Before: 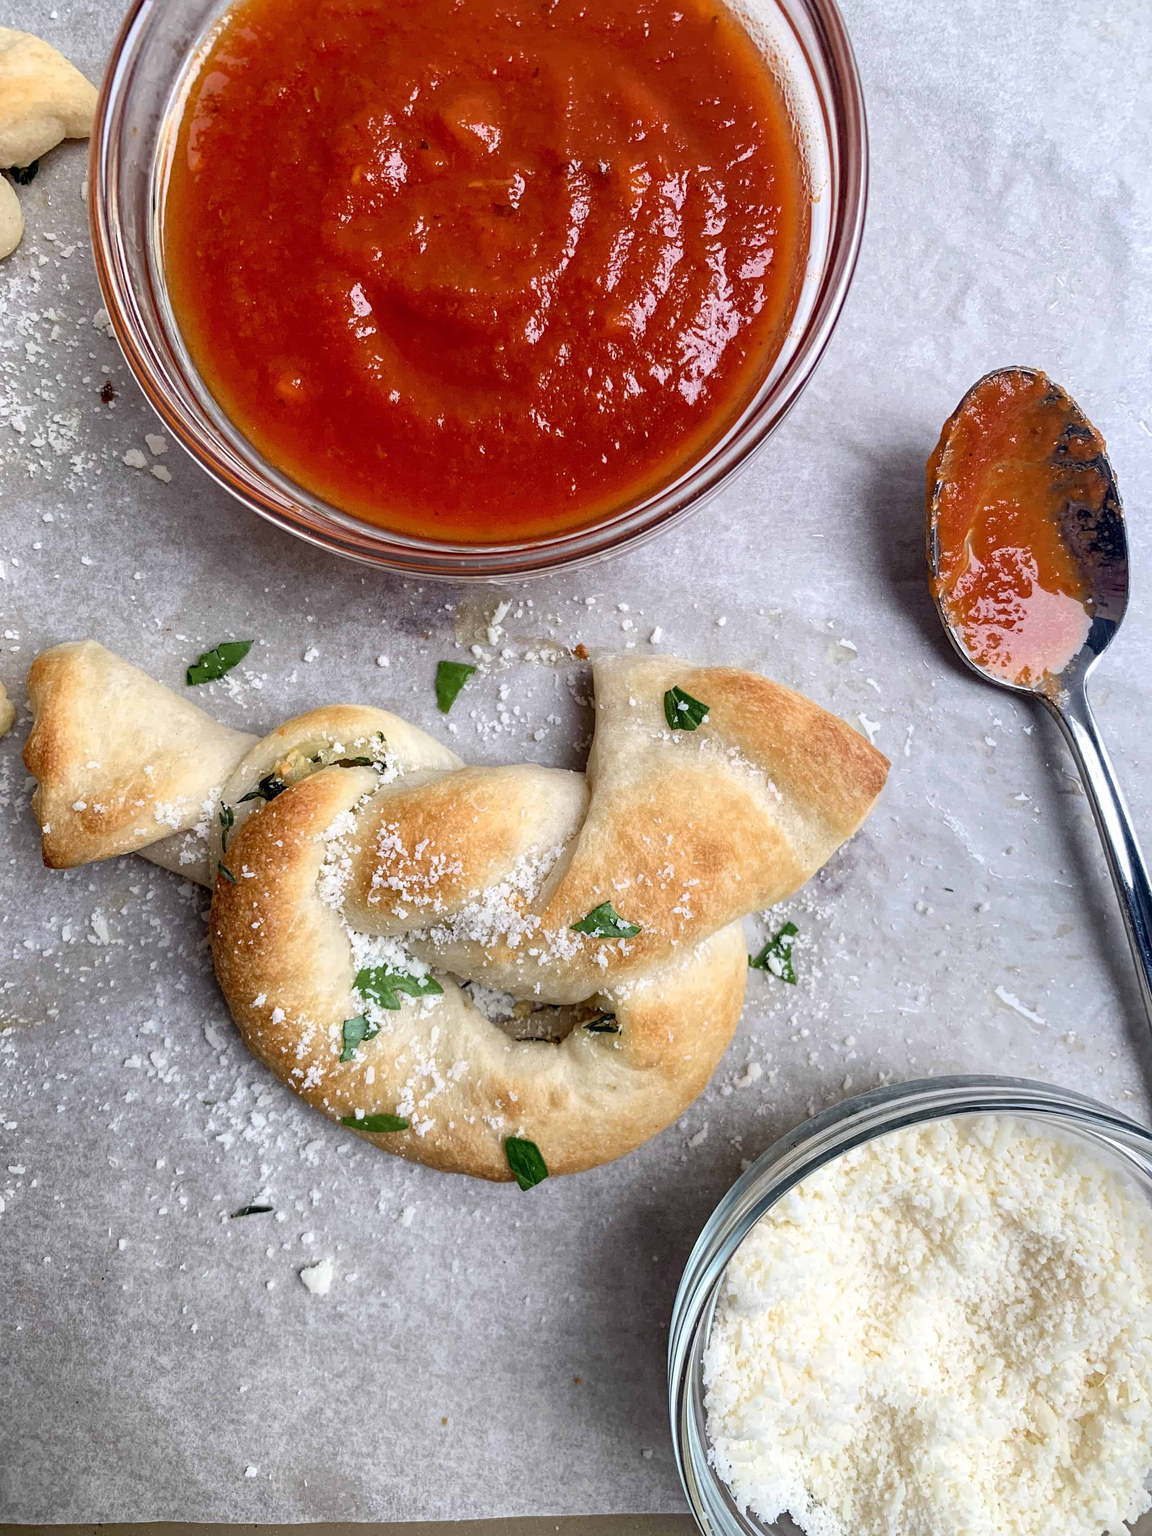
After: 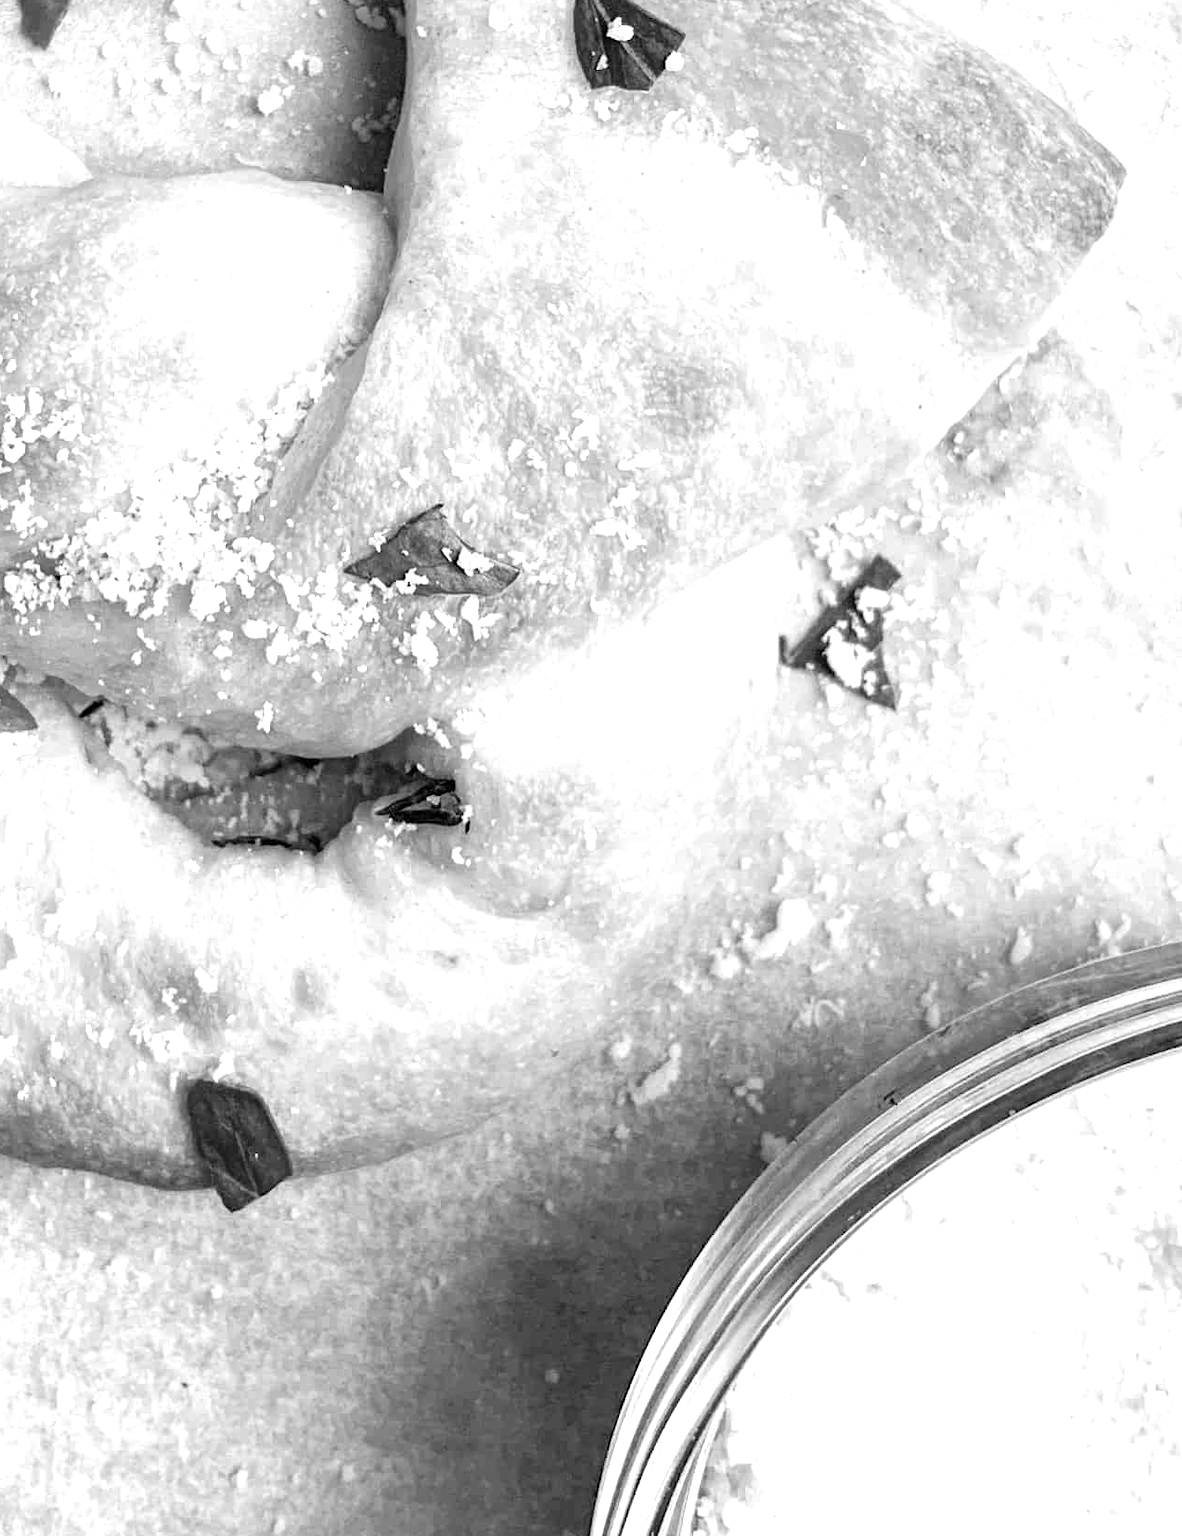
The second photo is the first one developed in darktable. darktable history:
color zones: curves: ch0 [(0.018, 0.548) (0.197, 0.654) (0.425, 0.447) (0.605, 0.658) (0.732, 0.579)]; ch1 [(0.105, 0.531) (0.224, 0.531) (0.386, 0.39) (0.618, 0.456) (0.732, 0.456) (0.956, 0.421)]; ch2 [(0.039, 0.583) (0.215, 0.465) (0.399, 0.544) (0.465, 0.548) (0.614, 0.447) (0.724, 0.43) (0.882, 0.623) (0.956, 0.632)]
color calibration: output gray [0.267, 0.423, 0.261, 0], illuminant same as pipeline (D50), adaptation none (bypass)
tone equalizer: on, module defaults
crop: left 37.221%, top 45.169%, right 20.63%, bottom 13.777%
exposure: black level correction 0.001, exposure 0.955 EV, compensate exposure bias true, compensate highlight preservation false
